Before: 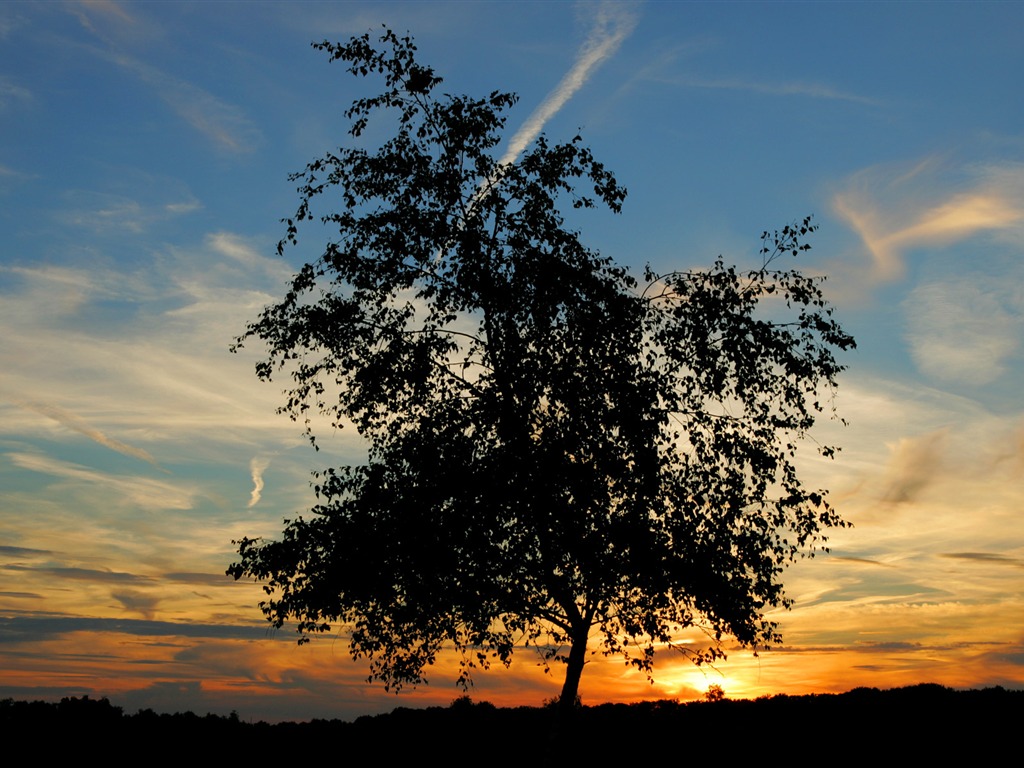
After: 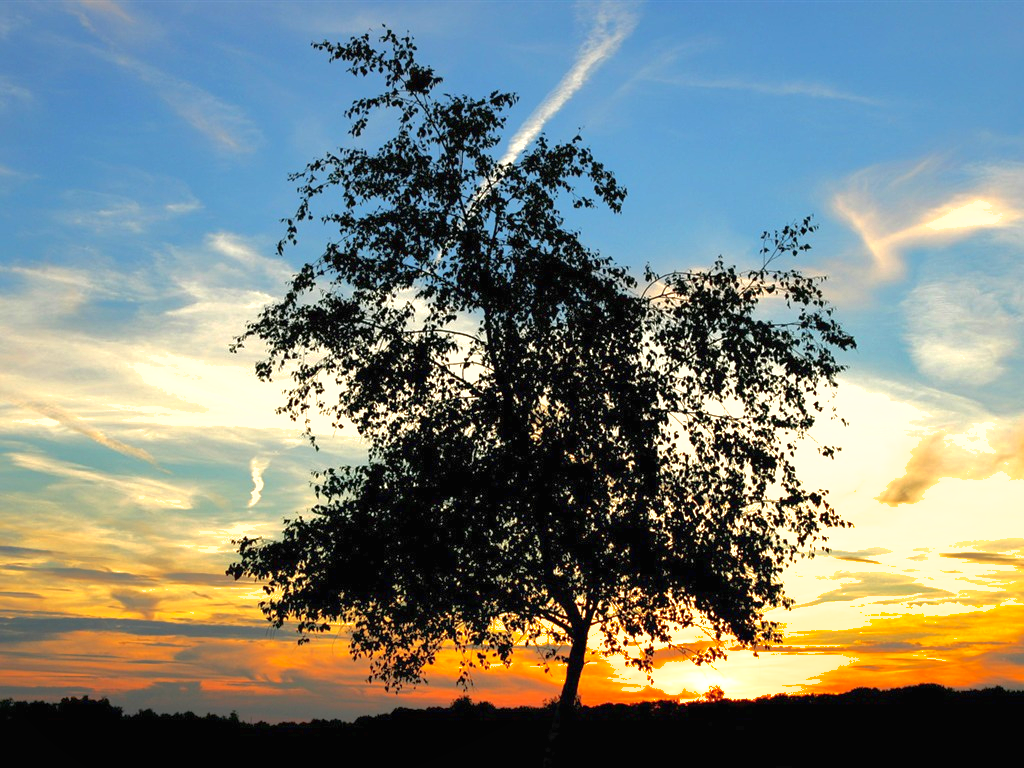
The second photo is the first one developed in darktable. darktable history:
exposure: black level correction 0, exposure 1.199 EV, compensate highlight preservation false
shadows and highlights: on, module defaults
